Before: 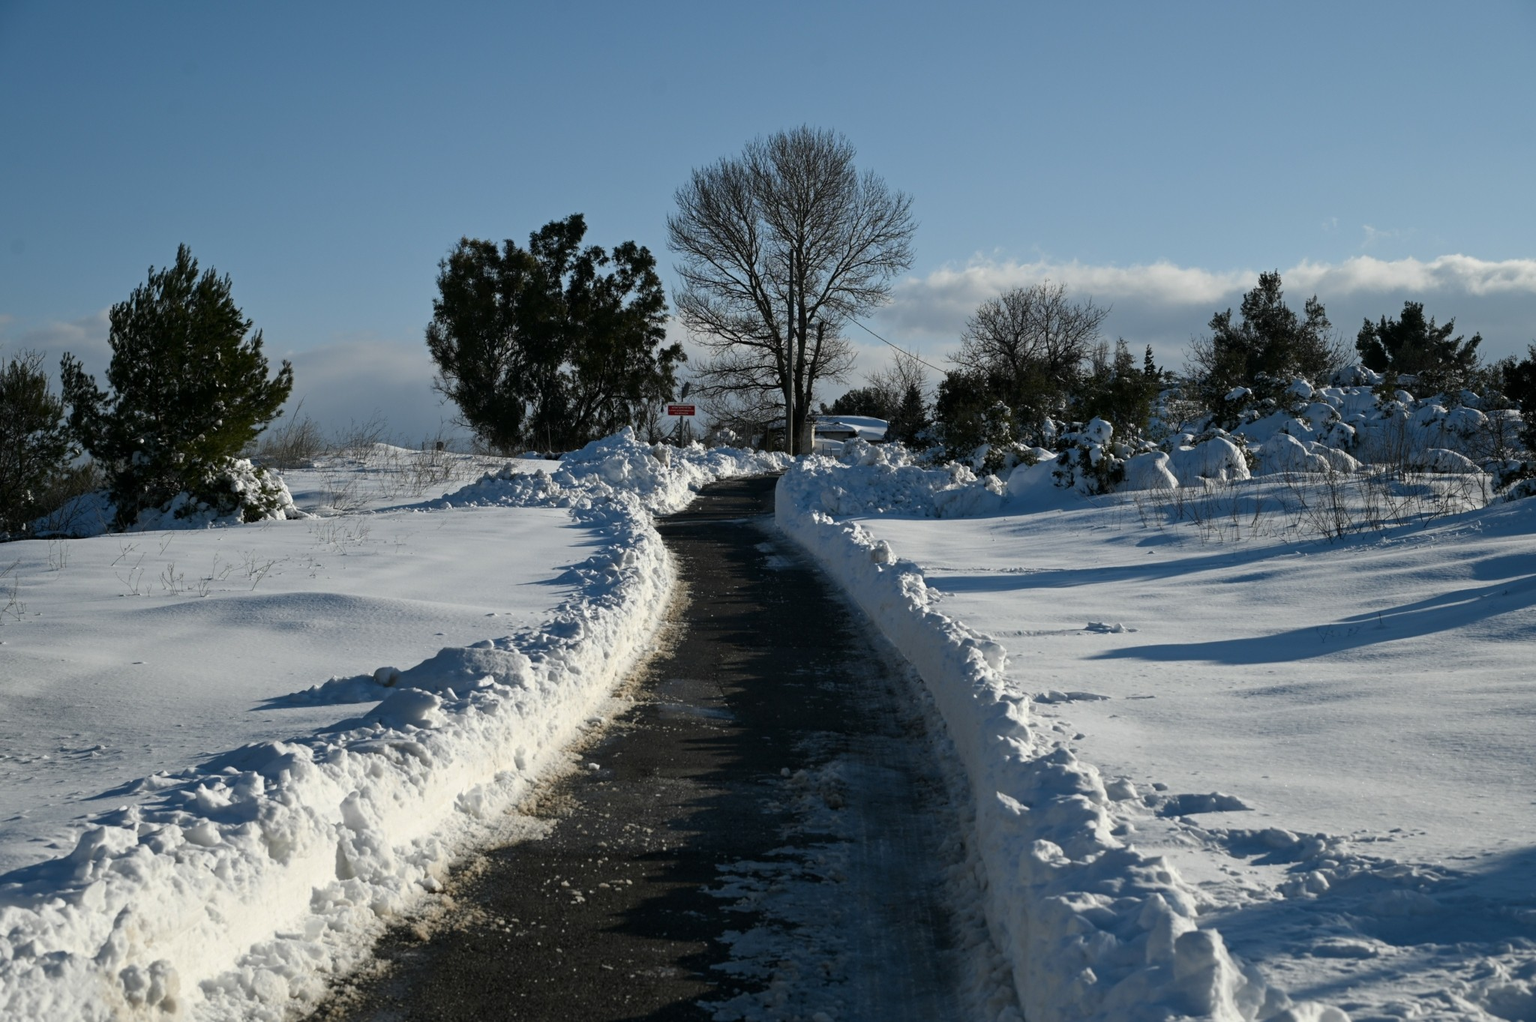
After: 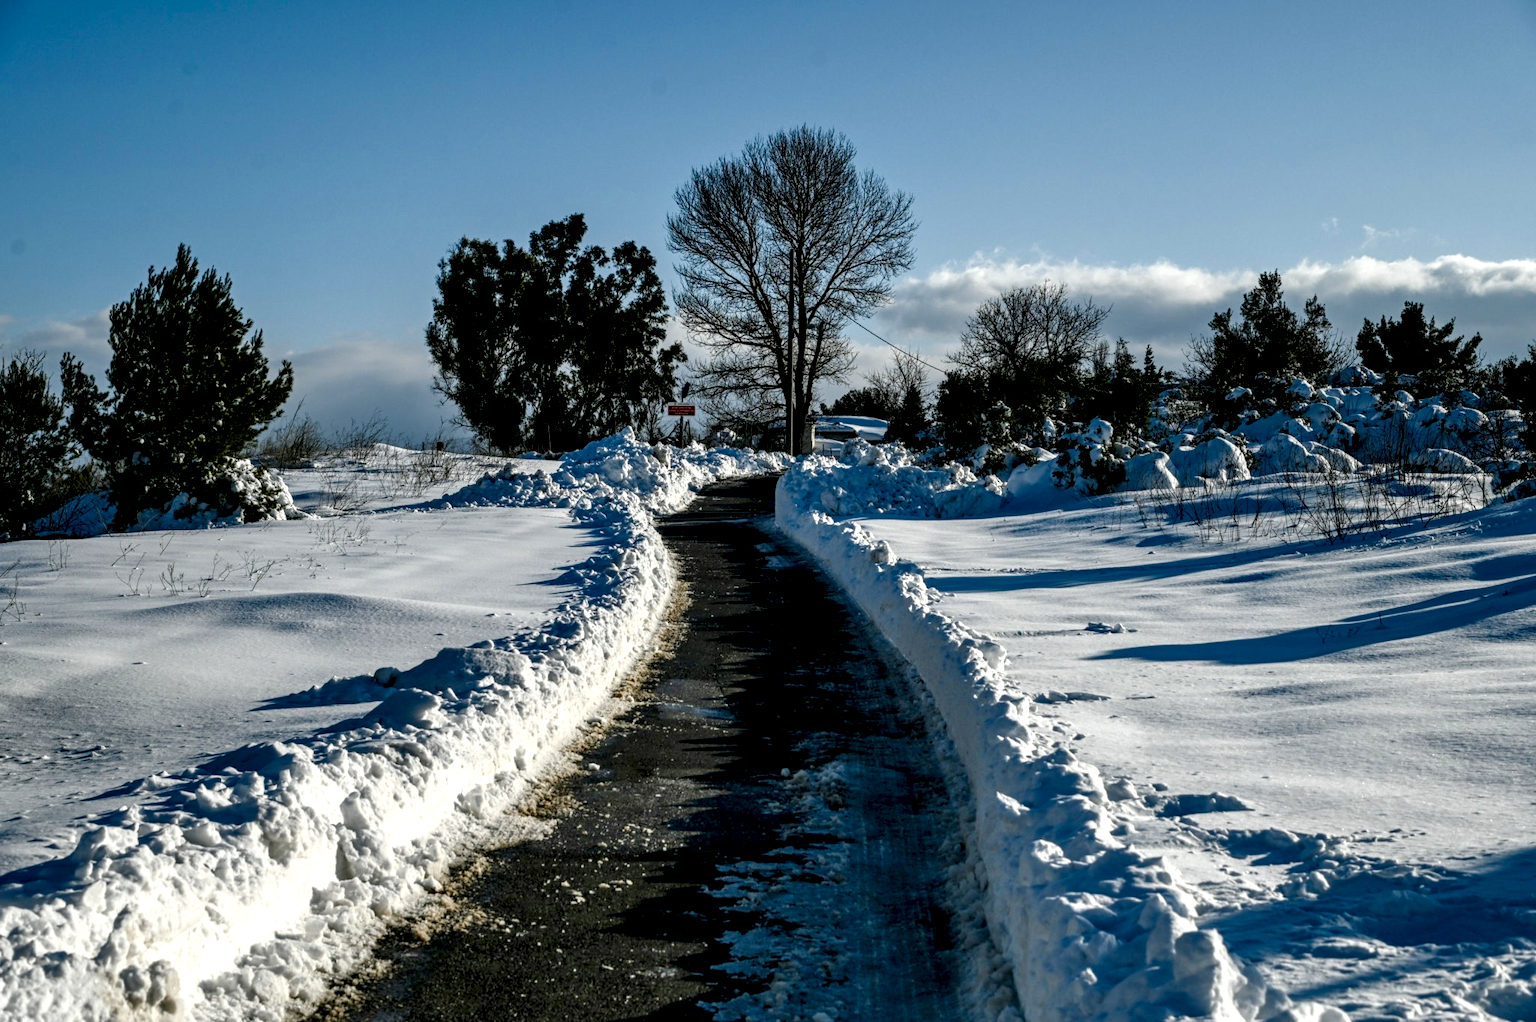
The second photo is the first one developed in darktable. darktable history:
color balance rgb: shadows lift › chroma 0.811%, shadows lift › hue 111.61°, perceptual saturation grading › global saturation 24.768%, perceptual saturation grading › highlights -50.832%, perceptual saturation grading › mid-tones 19.124%, perceptual saturation grading › shadows 60.481%, global vibrance 20%
local contrast: highlights 21%, detail 195%
shadows and highlights: shadows 37.74, highlights -28, soften with gaussian
